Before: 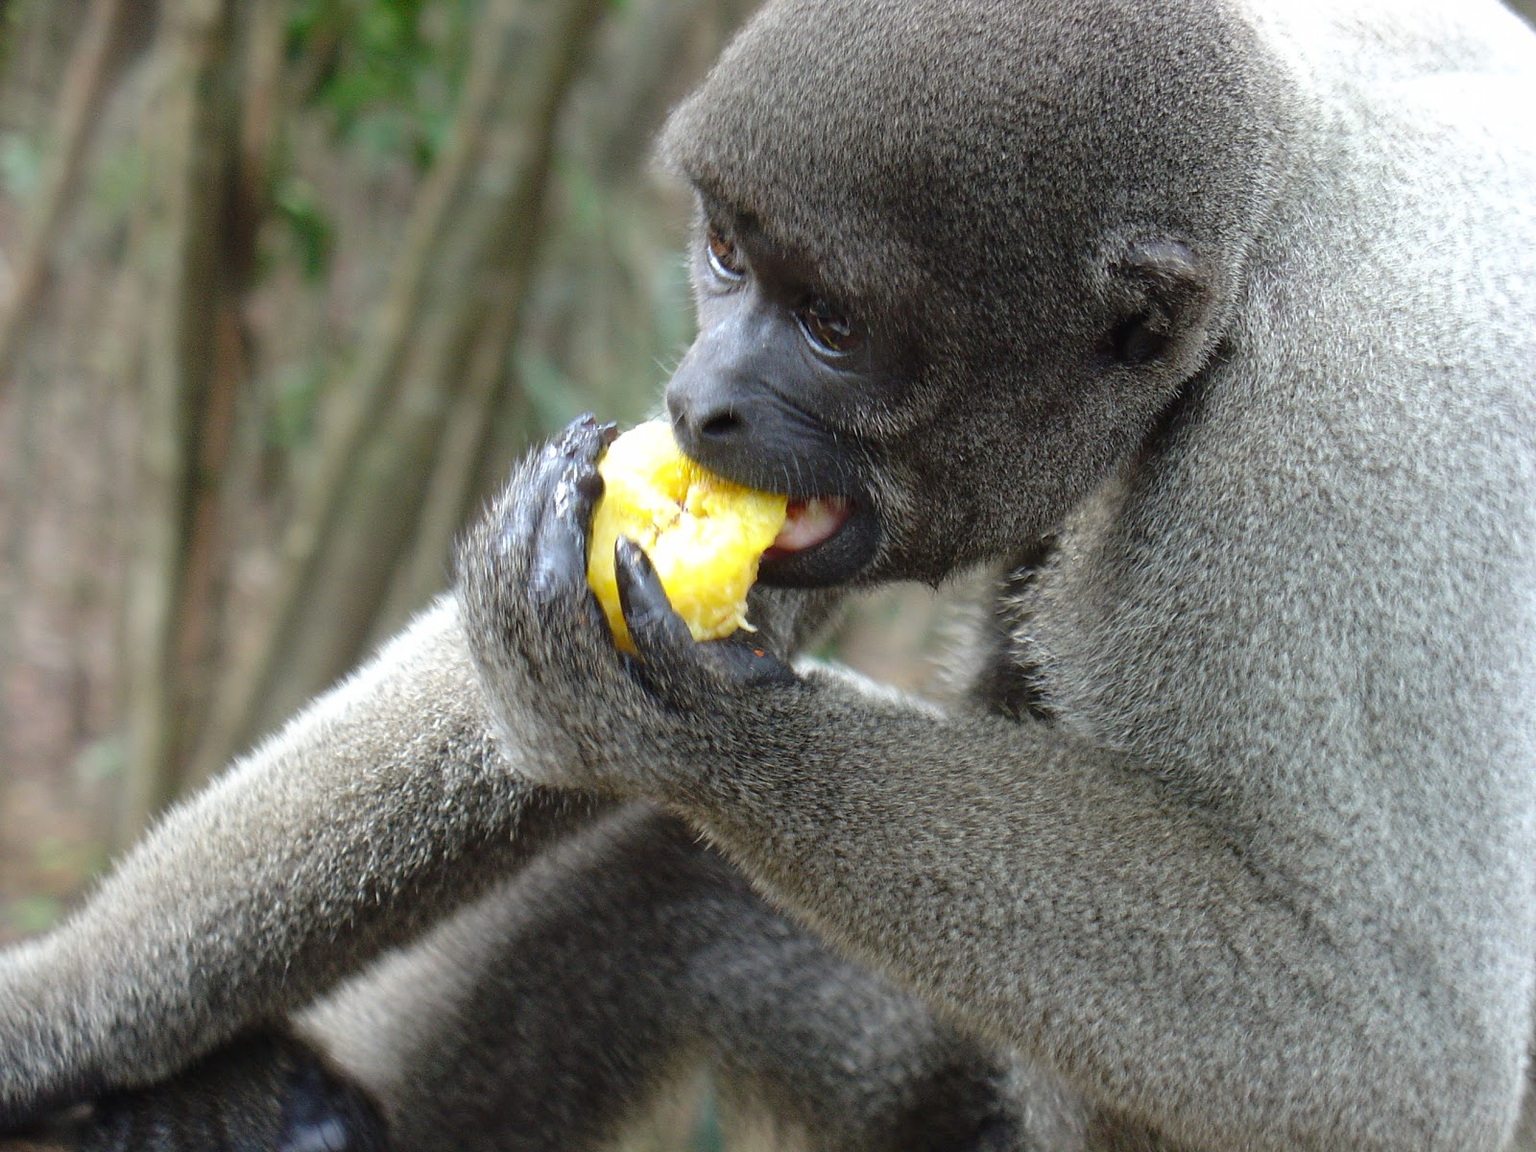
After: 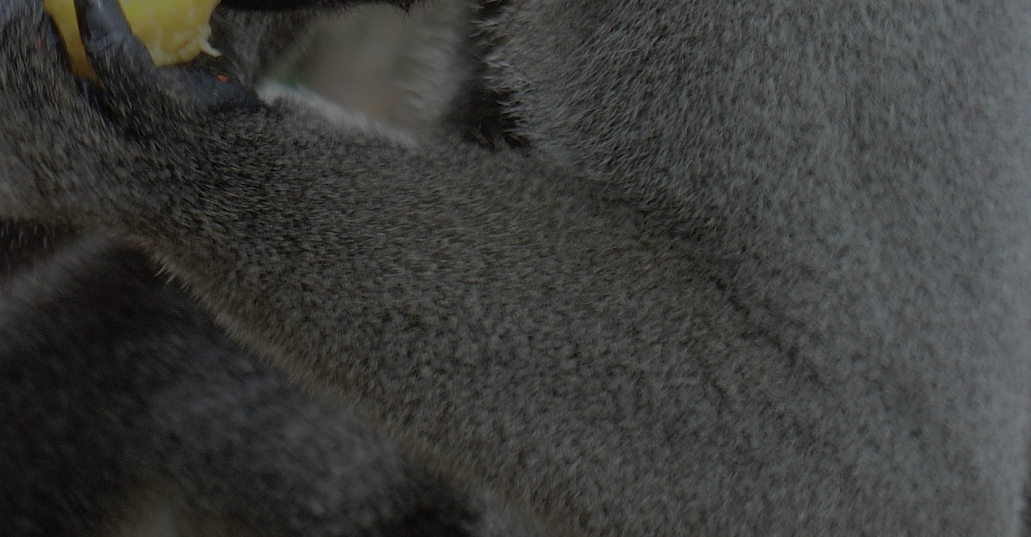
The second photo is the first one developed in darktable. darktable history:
color balance rgb: perceptual brilliance grading › global brilliance -48.39%
crop and rotate: left 35.509%, top 50.238%, bottom 4.934%
